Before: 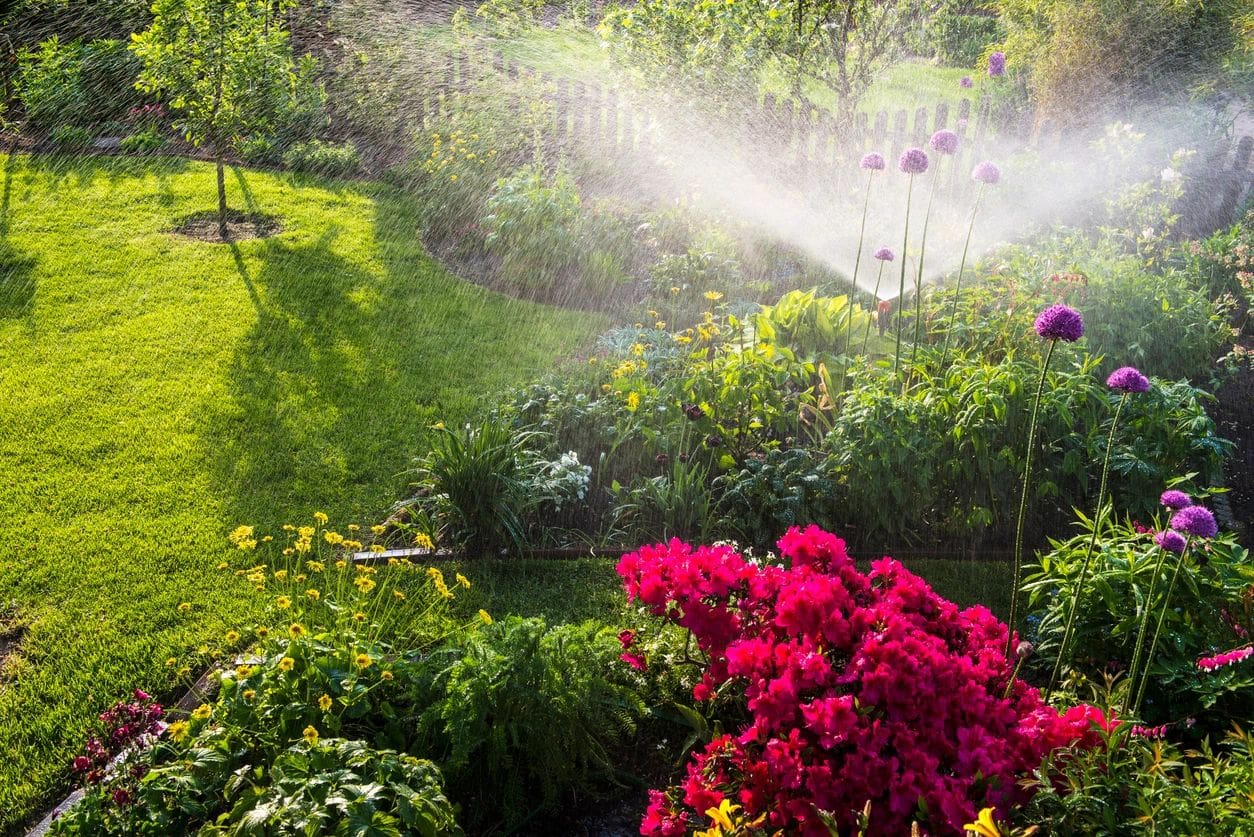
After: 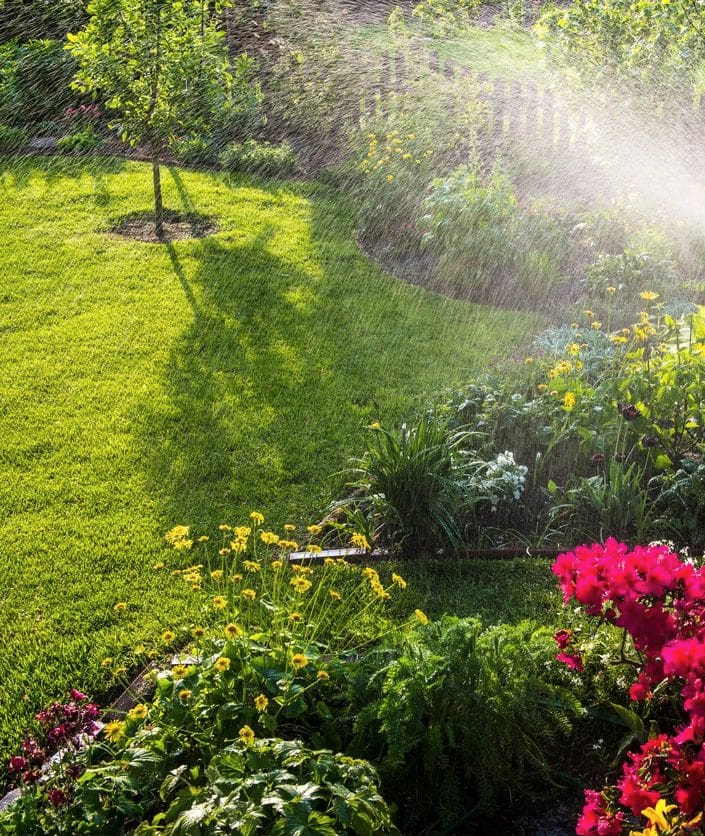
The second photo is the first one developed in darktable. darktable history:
crop: left 5.114%, right 38.589%
contrast brightness saturation: saturation -0.04
